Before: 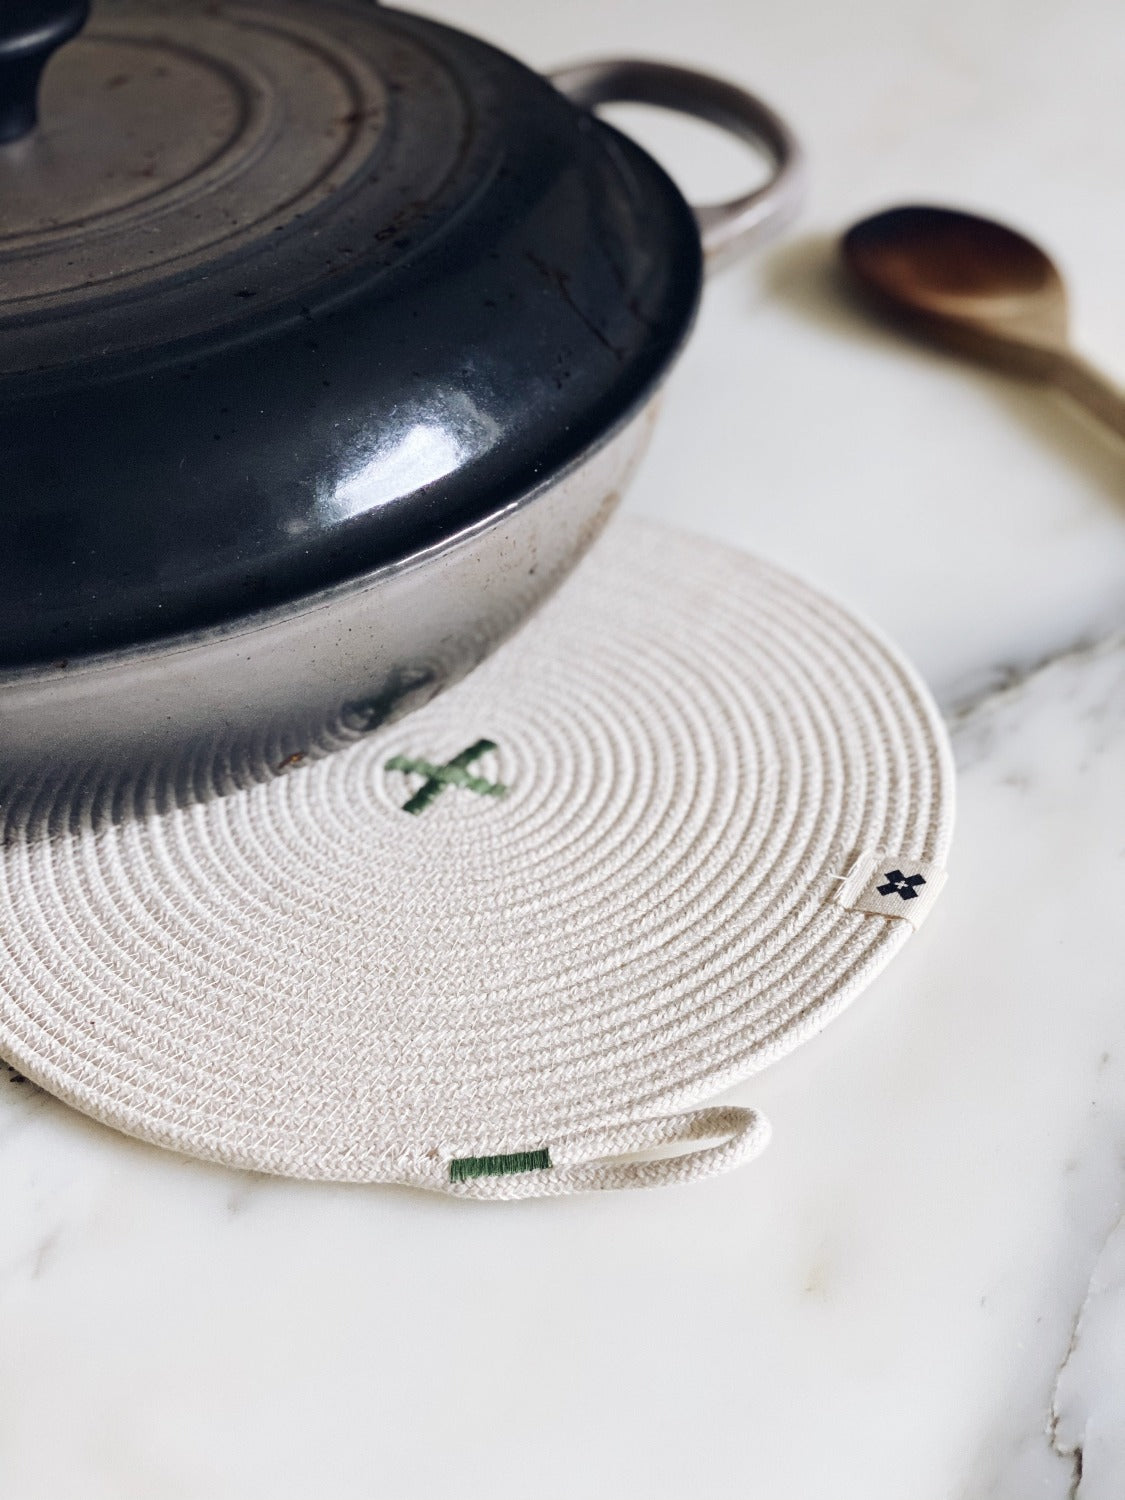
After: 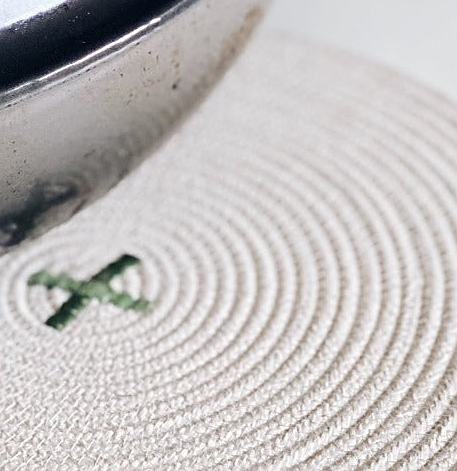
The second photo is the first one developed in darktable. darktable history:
crop: left 31.737%, top 32.337%, right 27.598%, bottom 36.227%
sharpen: on, module defaults
